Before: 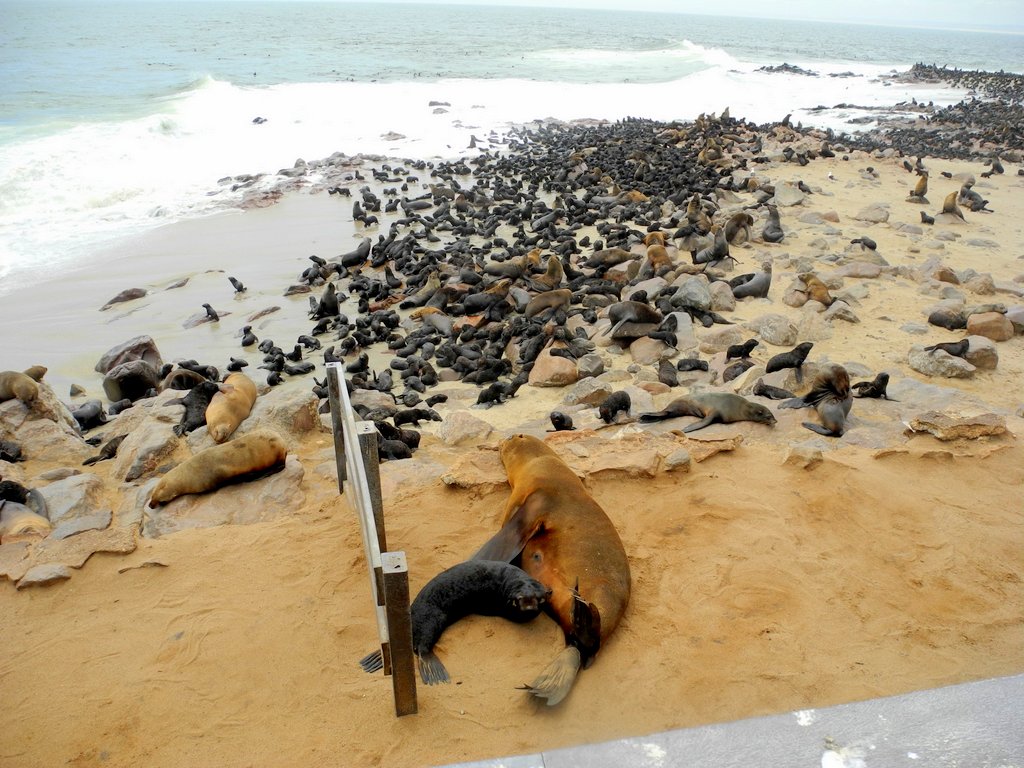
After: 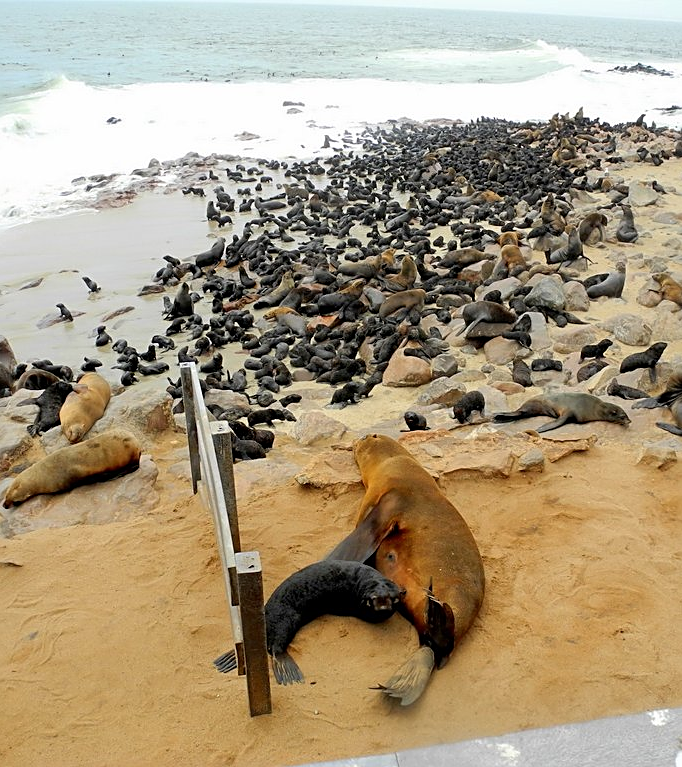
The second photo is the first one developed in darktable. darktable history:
crop and rotate: left 14.292%, right 19.041%
sharpen: on, module defaults
